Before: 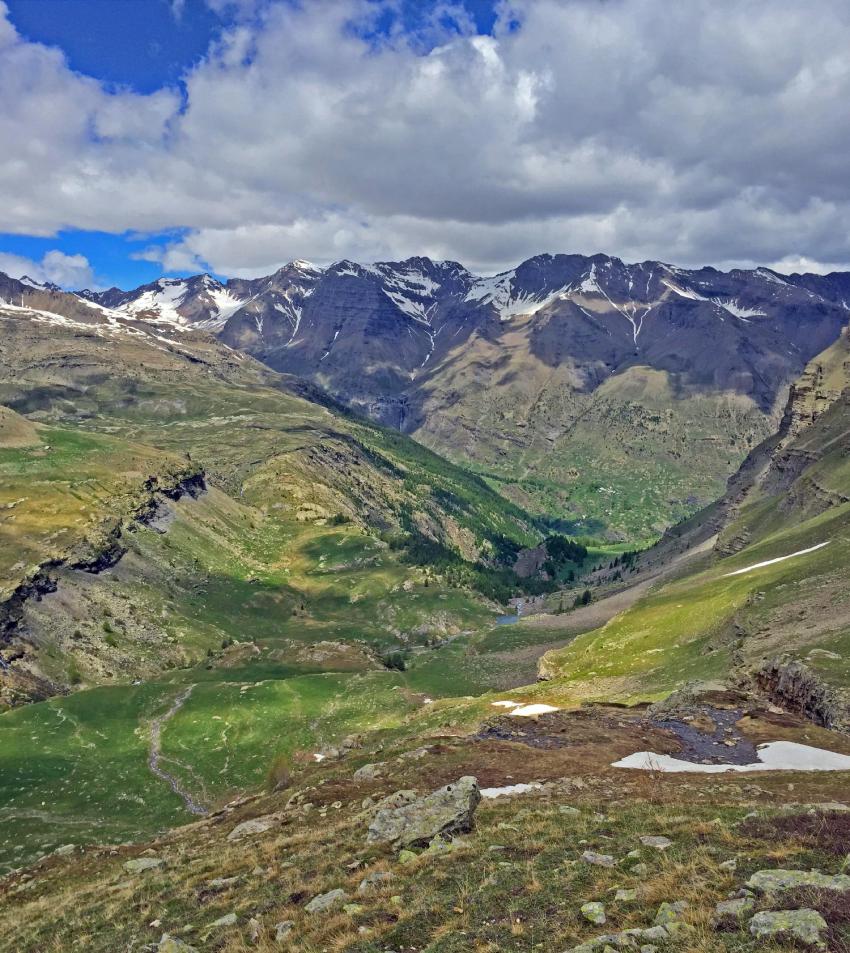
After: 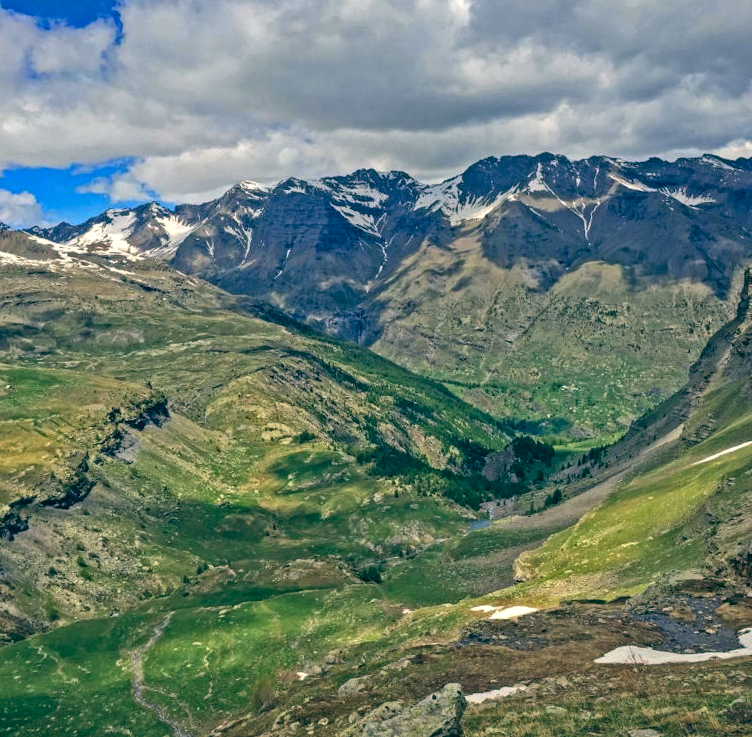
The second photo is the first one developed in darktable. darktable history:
crop: left 7.856%, top 11.836%, right 10.12%, bottom 15.387%
local contrast: on, module defaults
color zones: curves: ch0 [(0.068, 0.464) (0.25, 0.5) (0.48, 0.508) (0.75, 0.536) (0.886, 0.476) (0.967, 0.456)]; ch1 [(0.066, 0.456) (0.25, 0.5) (0.616, 0.508) (0.746, 0.56) (0.934, 0.444)]
color balance: lift [1.005, 0.99, 1.007, 1.01], gamma [1, 0.979, 1.011, 1.021], gain [0.923, 1.098, 1.025, 0.902], input saturation 90.45%, contrast 7.73%, output saturation 105.91%
rotate and perspective: rotation -4.25°, automatic cropping off
